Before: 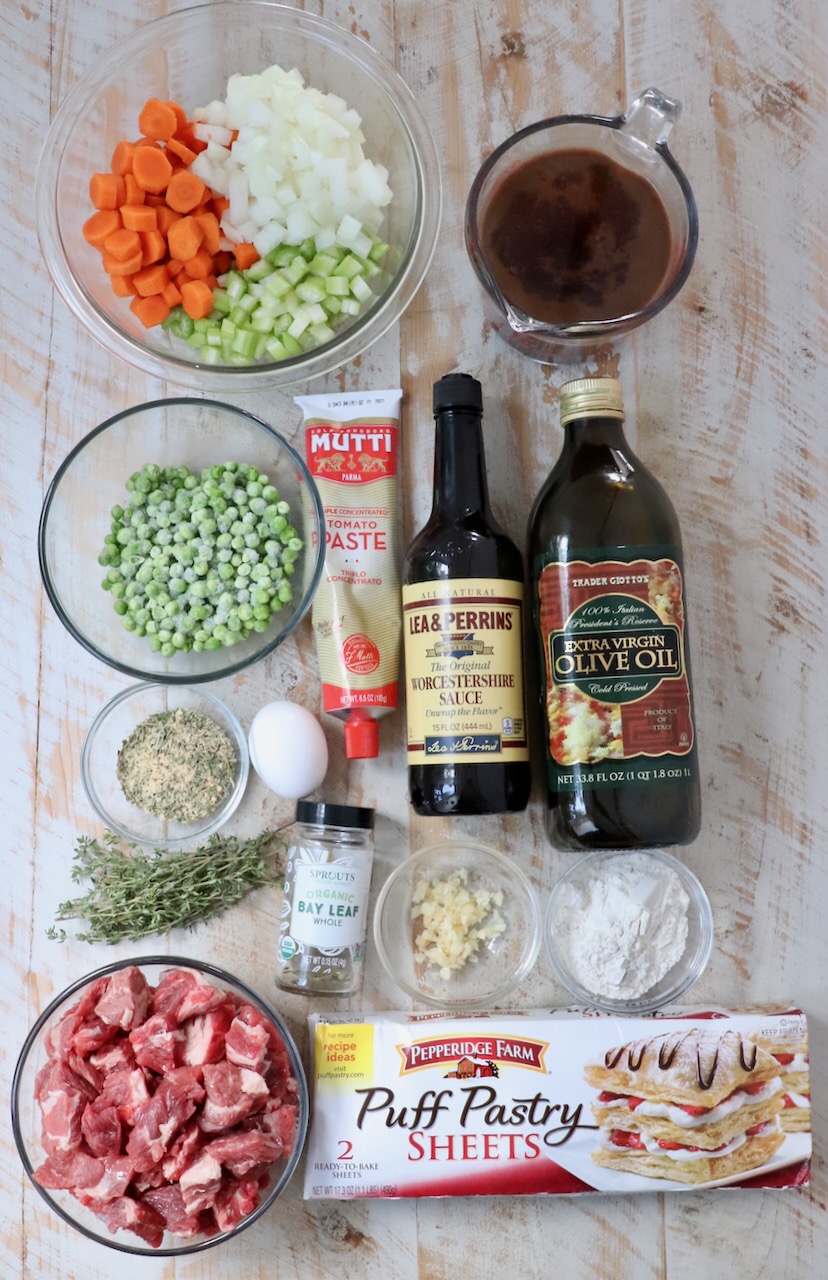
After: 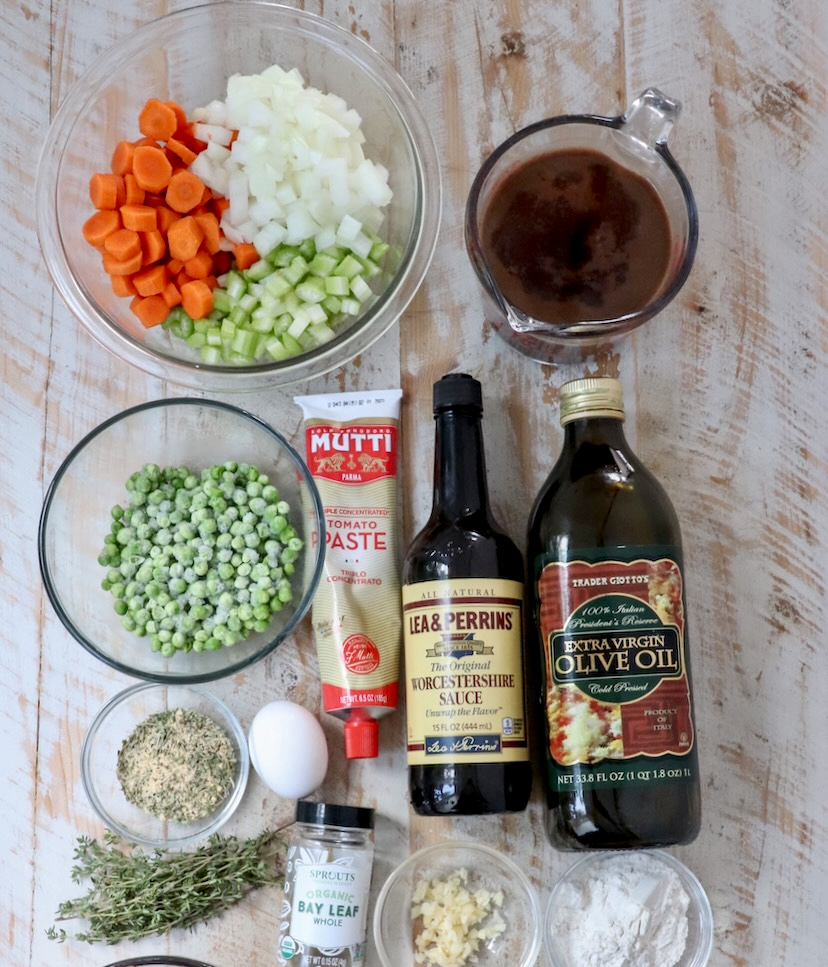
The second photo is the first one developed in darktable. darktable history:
local contrast: on, module defaults
crop: bottom 24.398%
